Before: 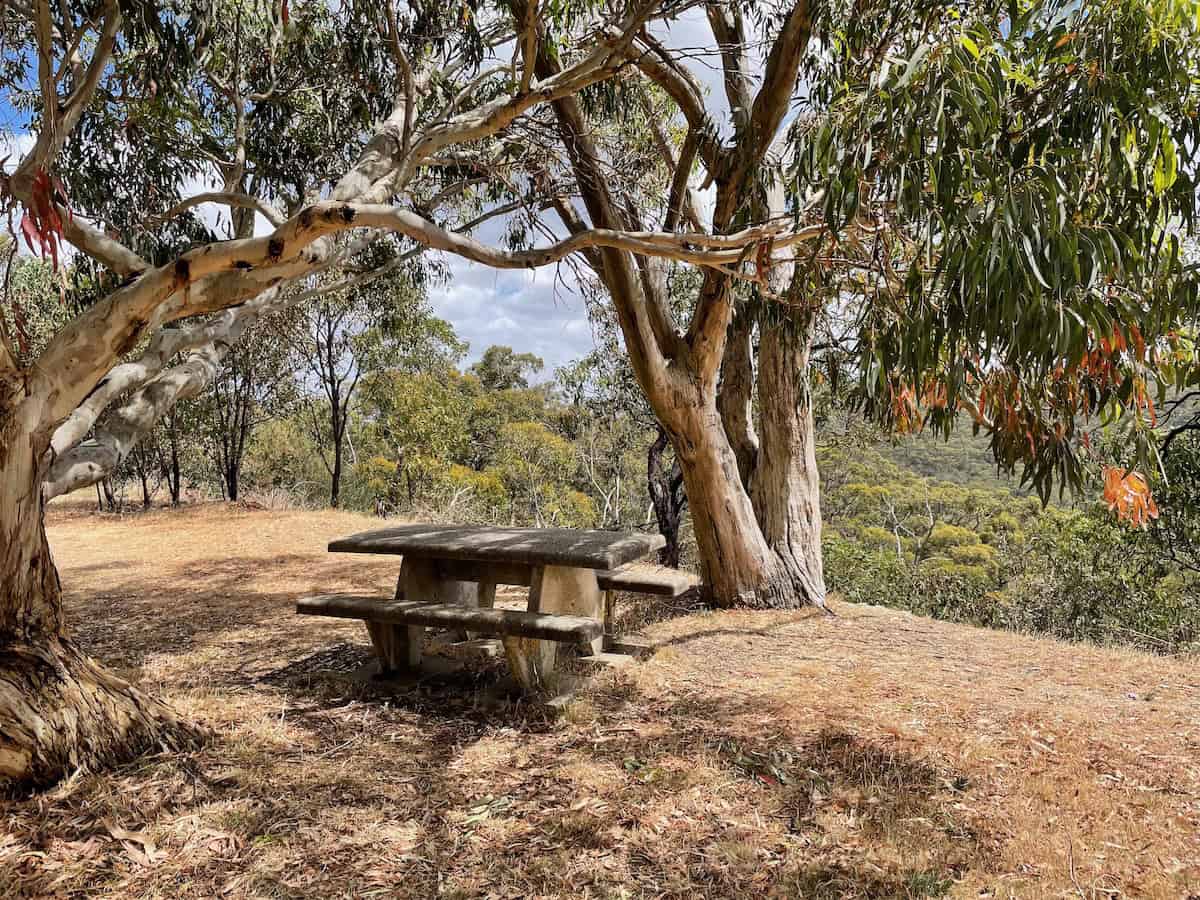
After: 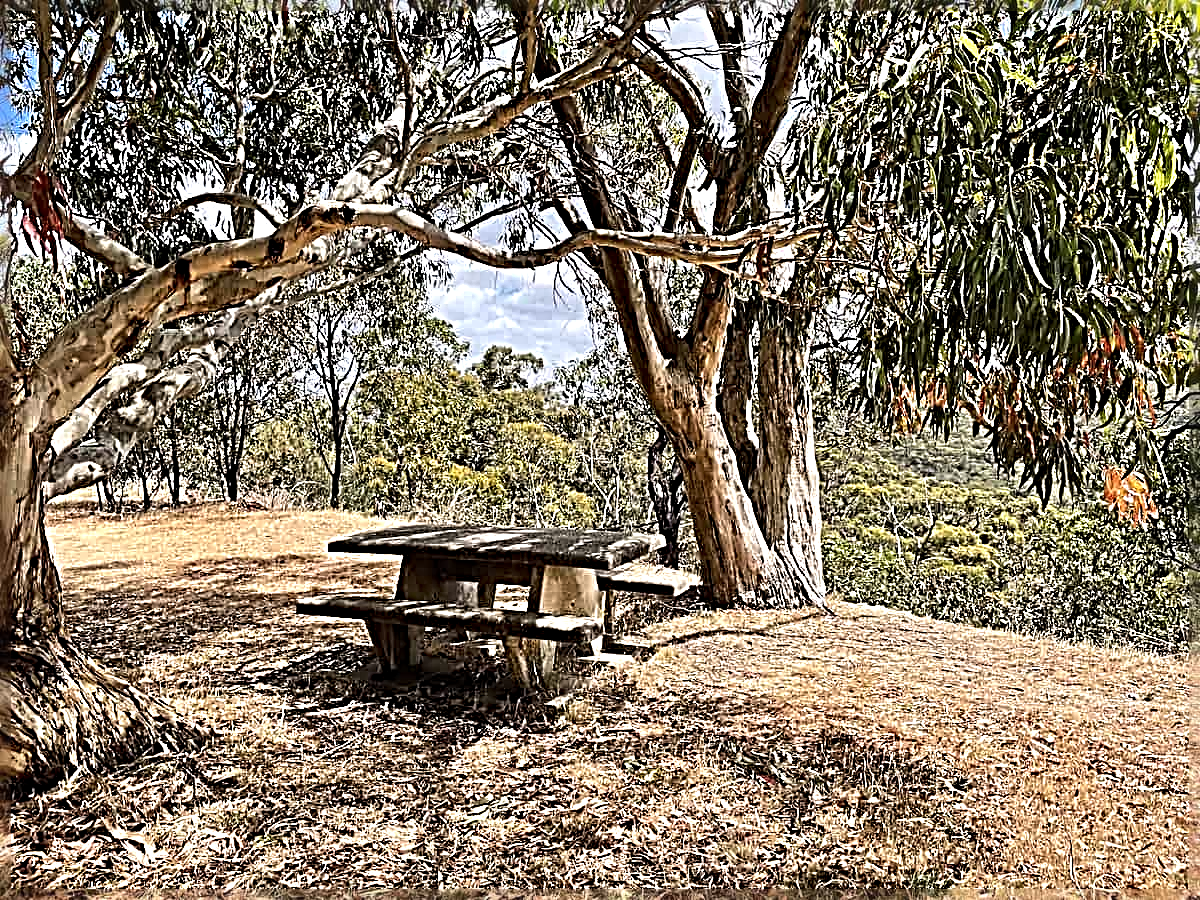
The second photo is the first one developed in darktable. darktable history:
tone equalizer: -8 EV -0.417 EV, -7 EV -0.389 EV, -6 EV -0.333 EV, -5 EV -0.222 EV, -3 EV 0.222 EV, -2 EV 0.333 EV, -1 EV 0.389 EV, +0 EV 0.417 EV, edges refinement/feathering 500, mask exposure compensation -1.57 EV, preserve details no
sharpen: radius 4.001, amount 2
